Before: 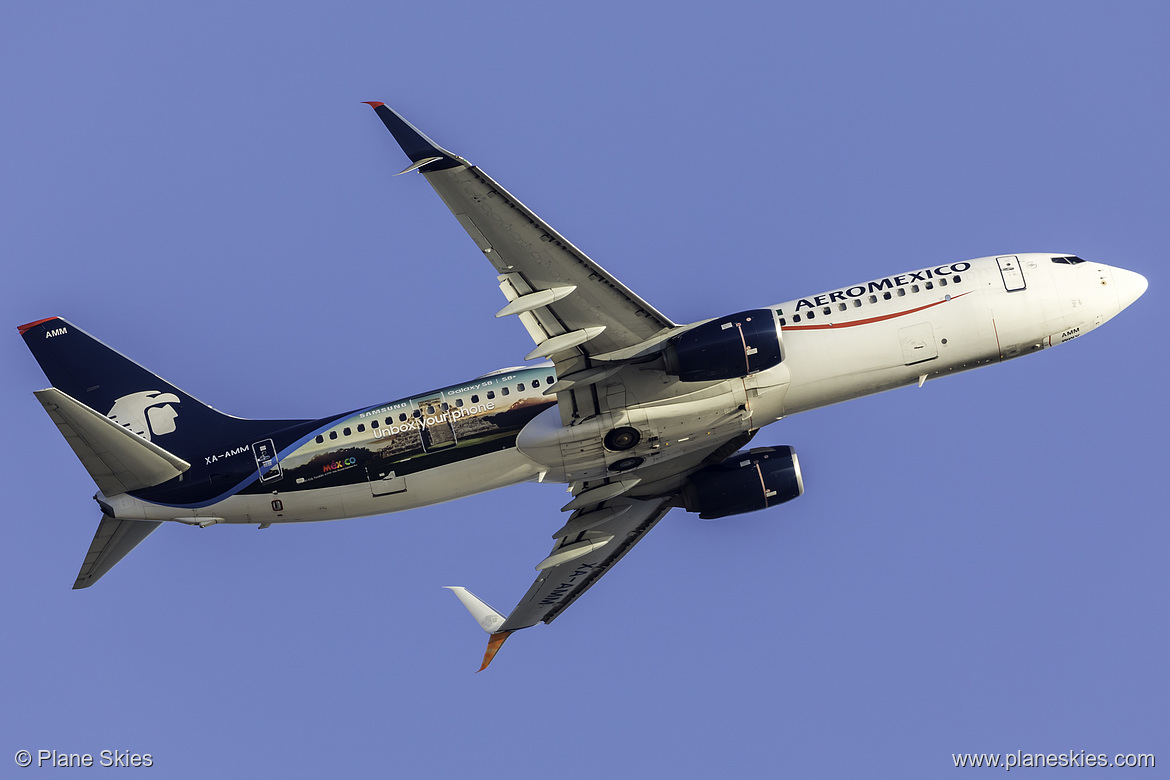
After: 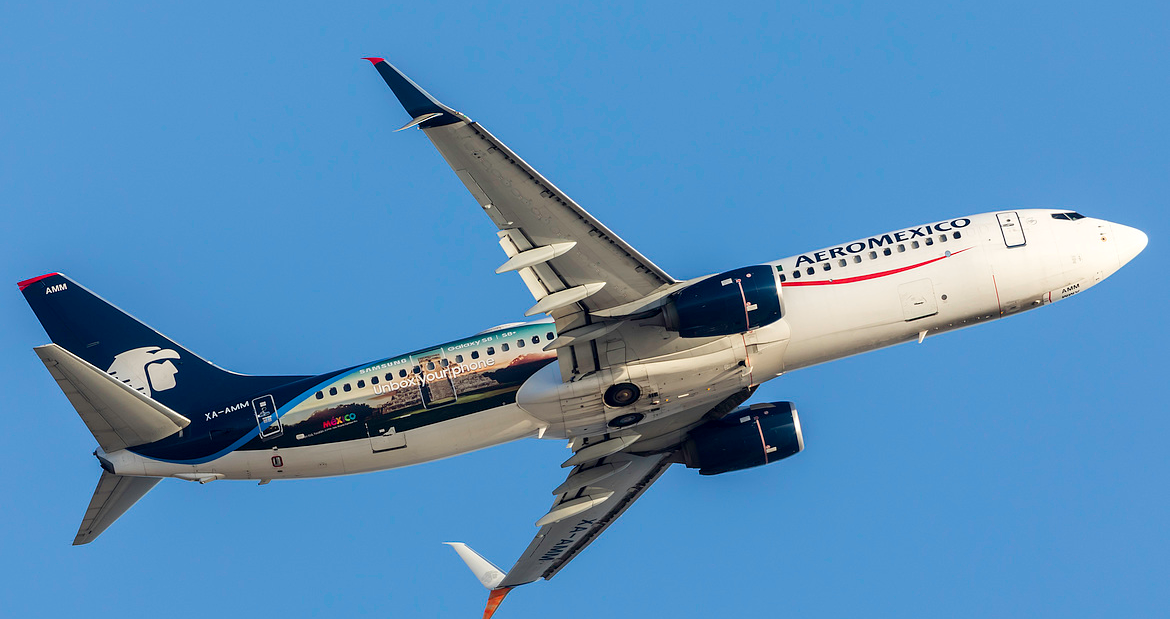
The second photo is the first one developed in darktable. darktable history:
color balance: on, module defaults
crop and rotate: top 5.667%, bottom 14.937%
